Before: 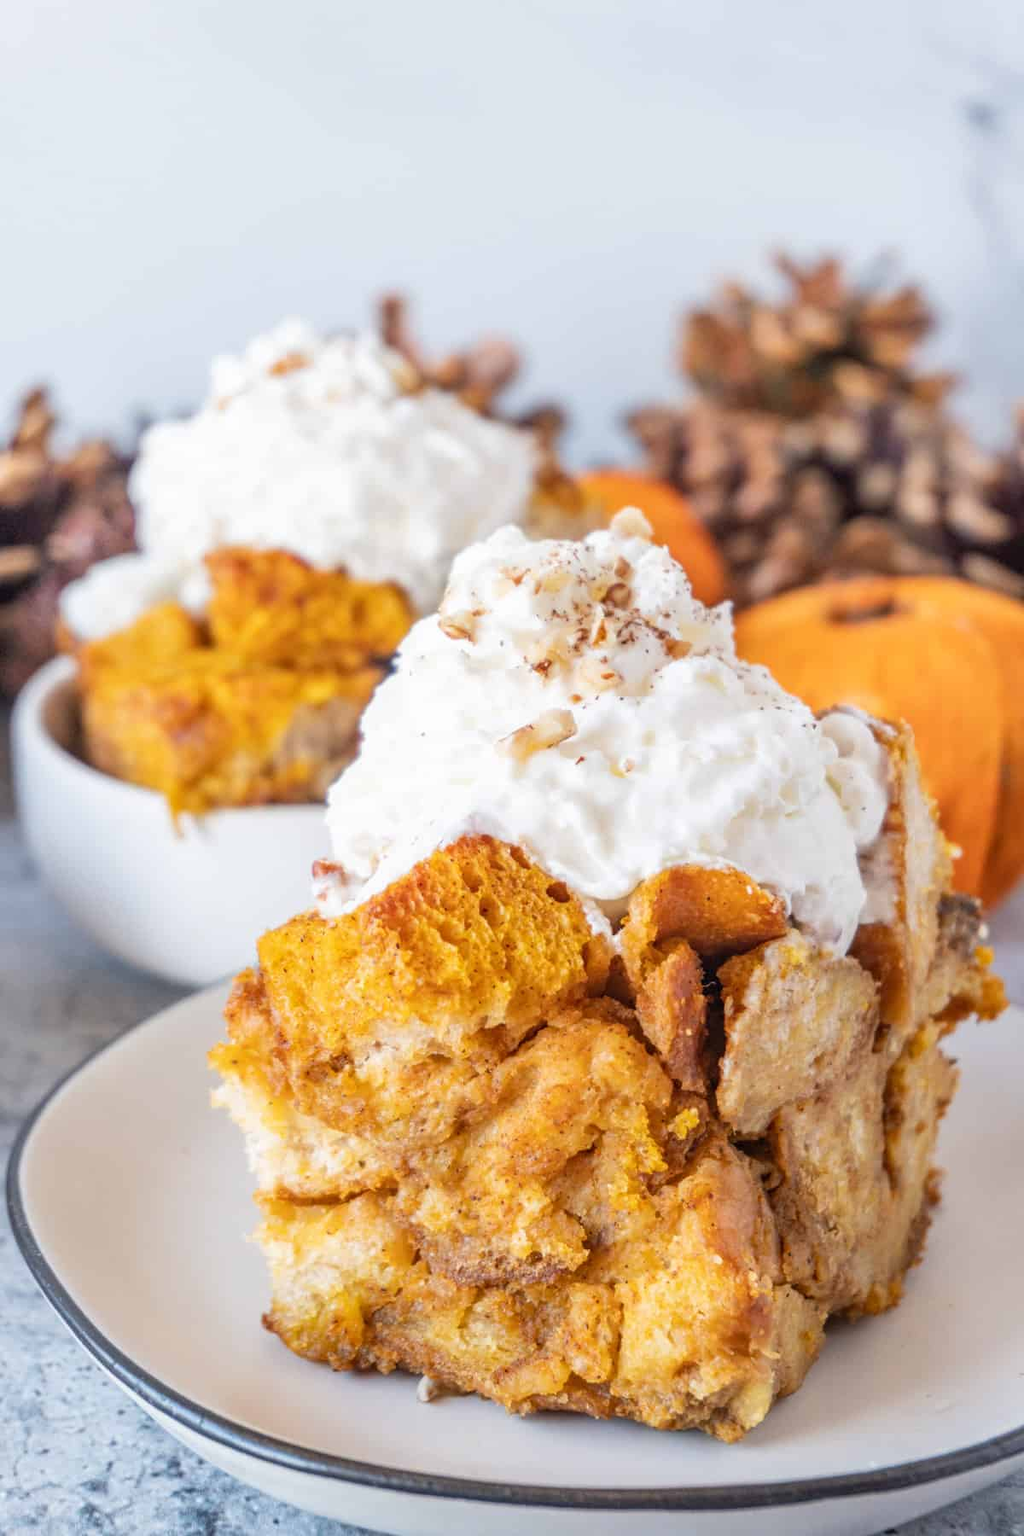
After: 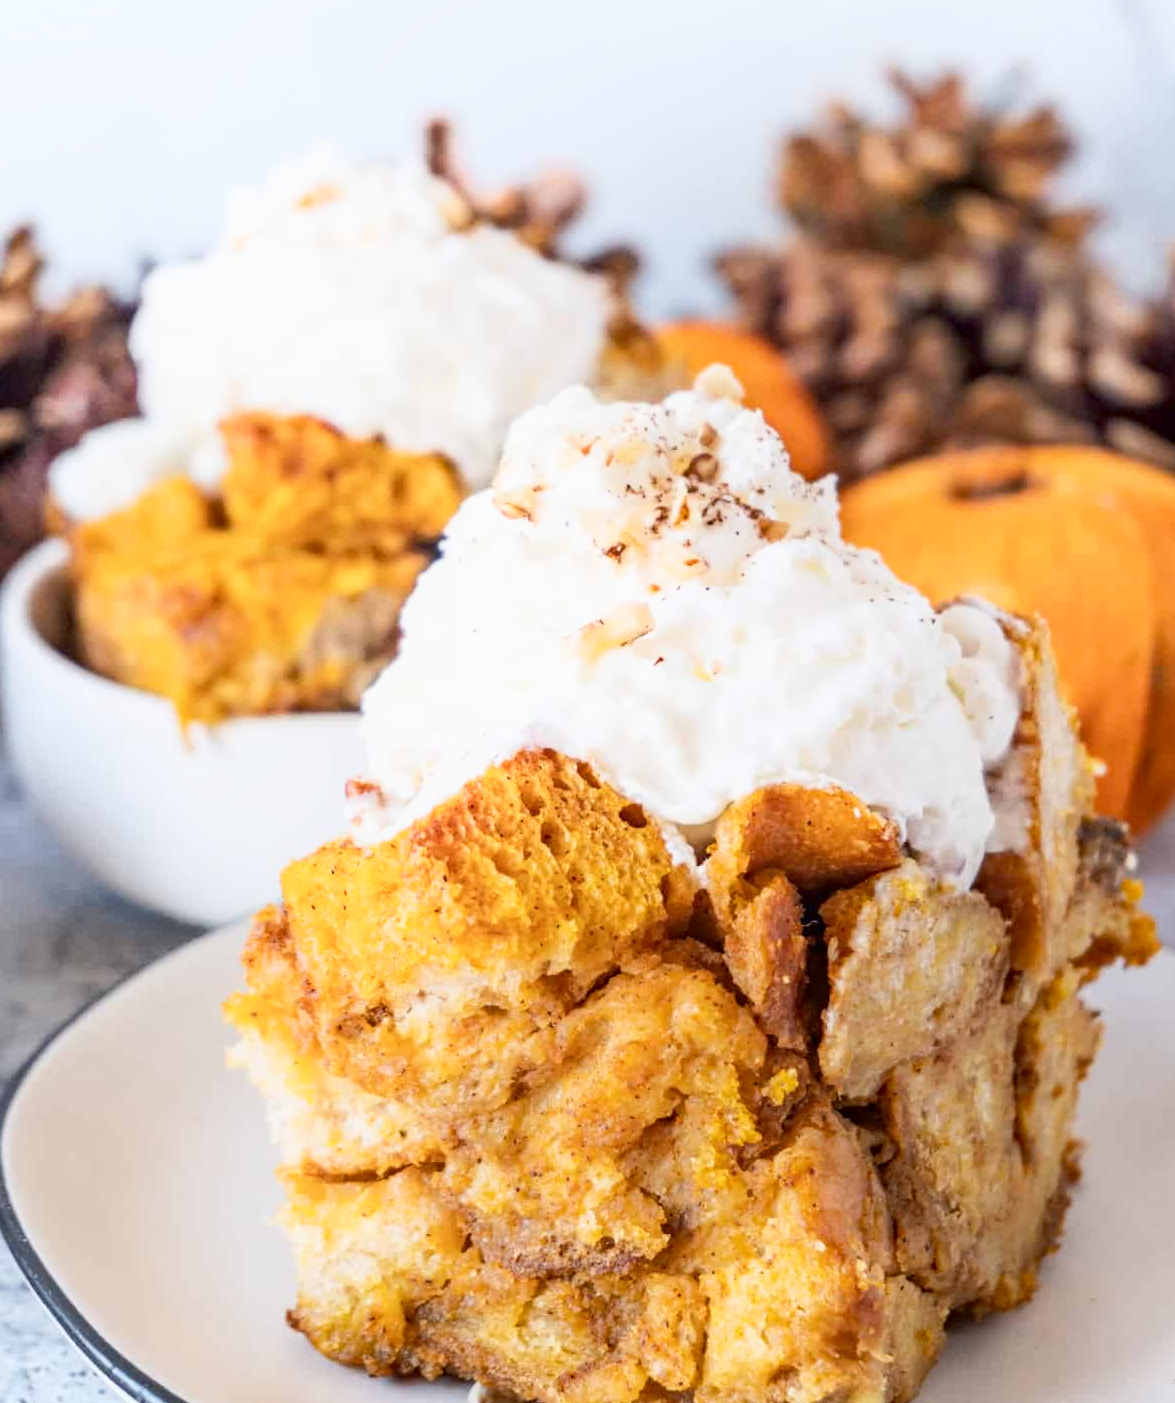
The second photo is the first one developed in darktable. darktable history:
haze removal: compatibility mode true, adaptive false
shadows and highlights: shadows -62.32, white point adjustment -5.22, highlights 61.59
crop and rotate: left 1.814%, top 12.818%, right 0.25%, bottom 9.225%
